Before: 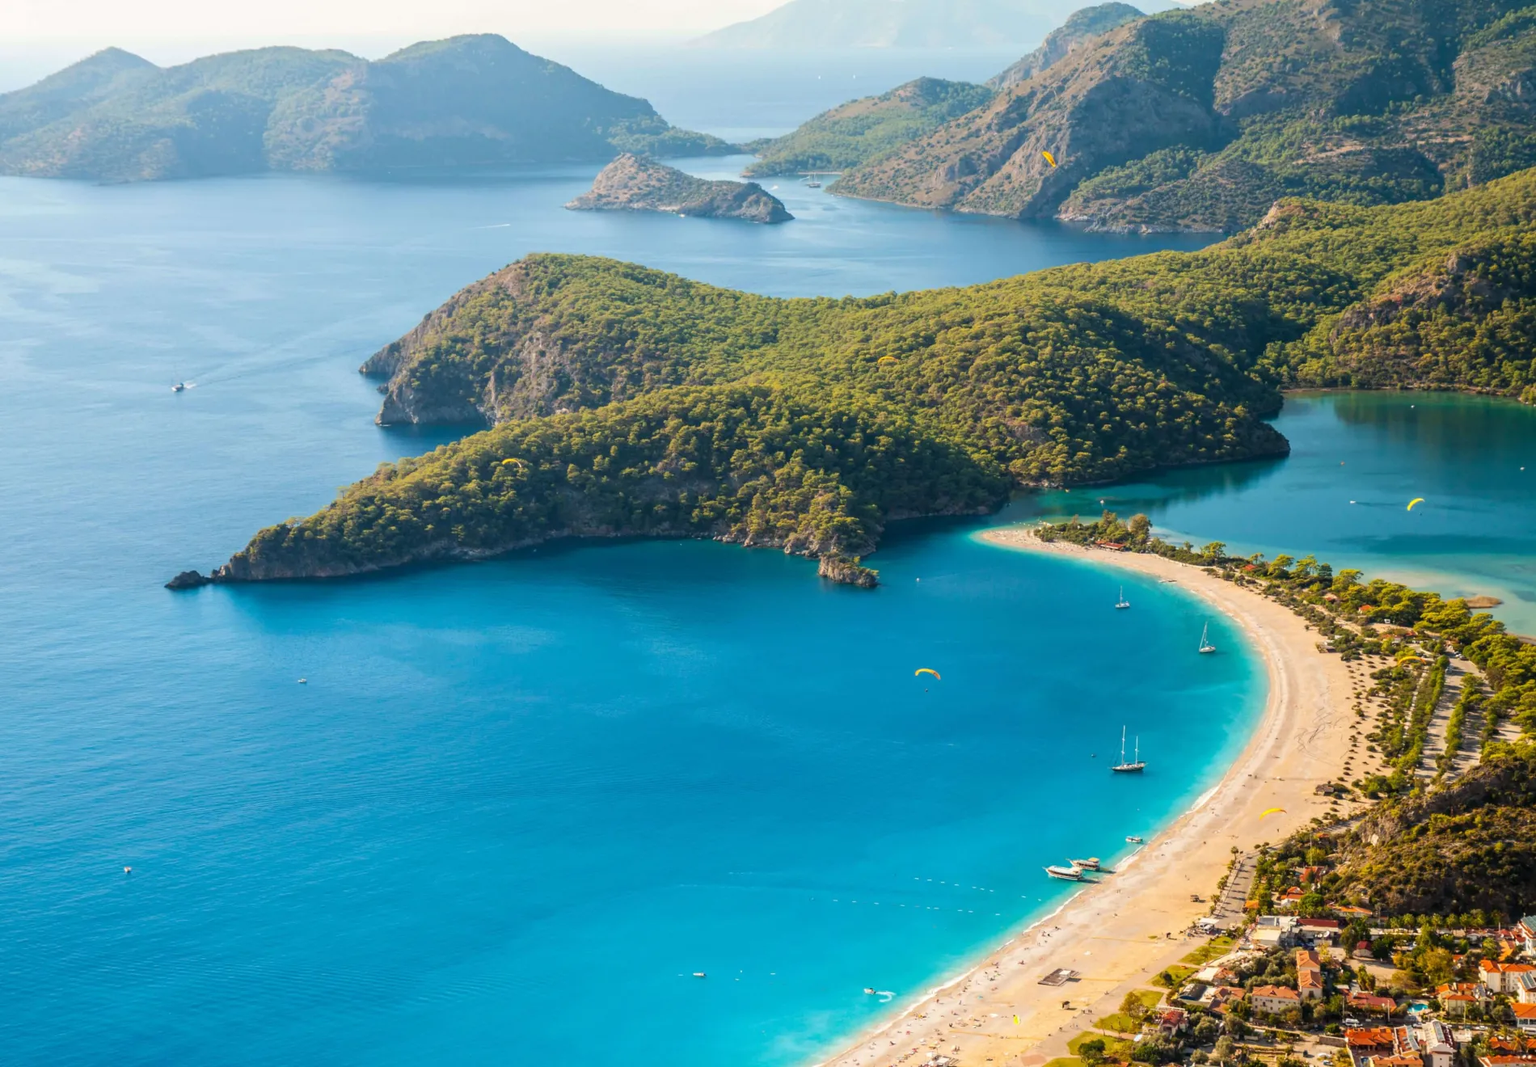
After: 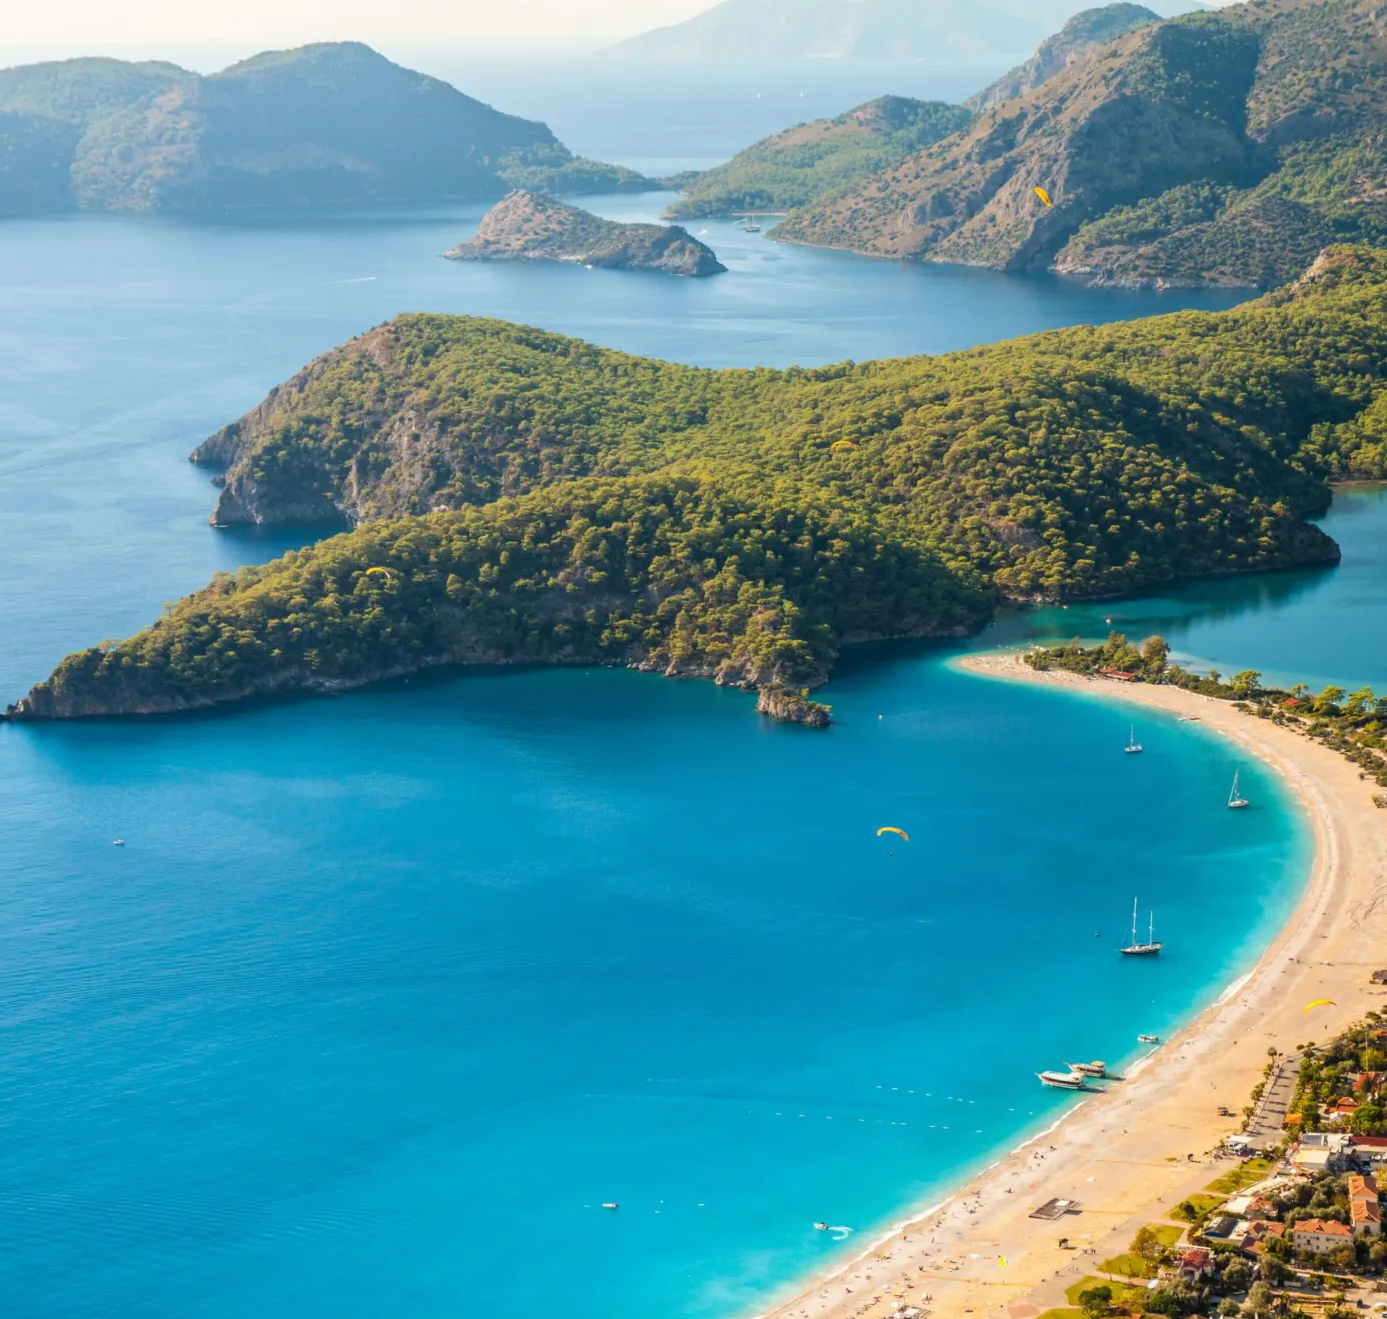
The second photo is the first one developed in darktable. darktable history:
crop: left 13.443%, right 13.512%
